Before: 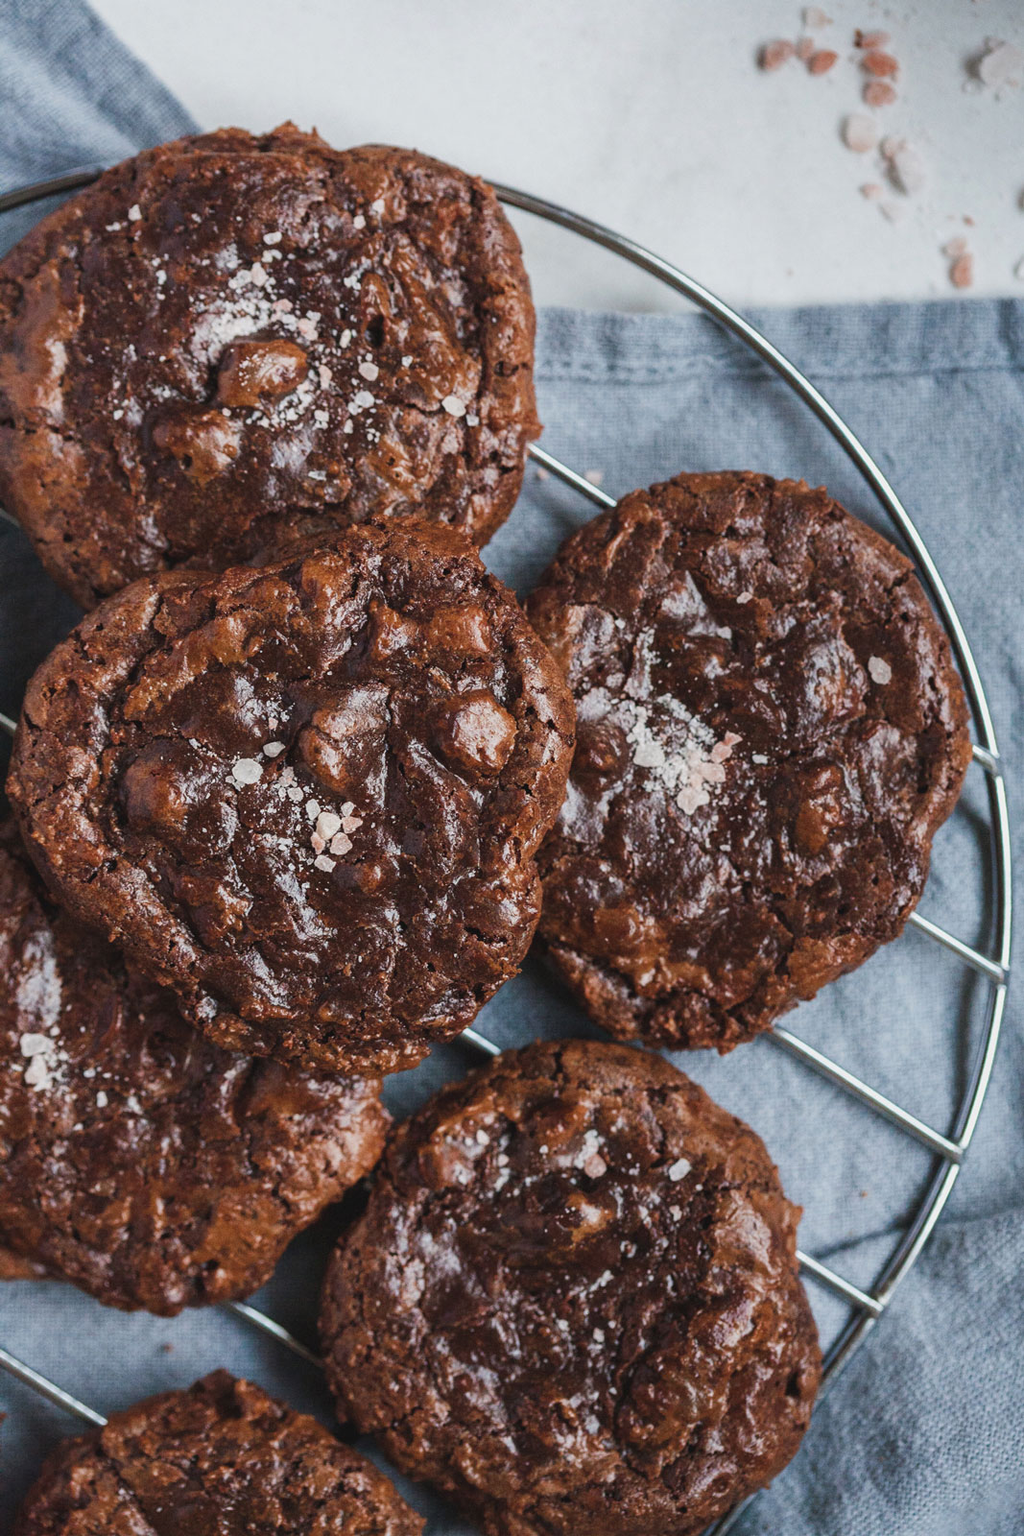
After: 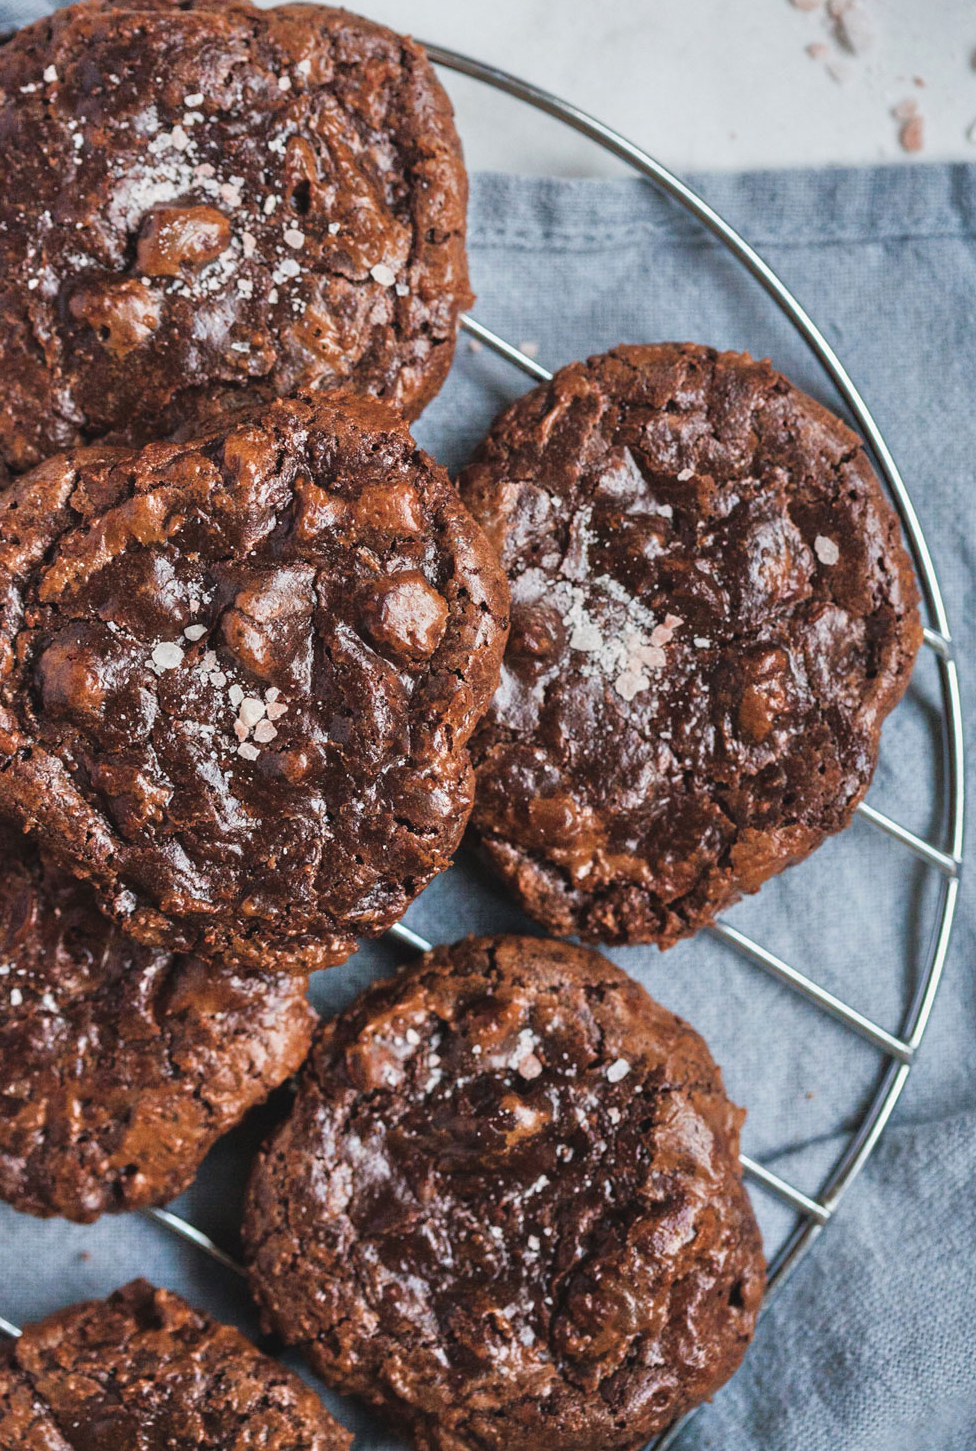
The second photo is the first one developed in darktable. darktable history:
tone equalizer: -8 EV 0.021 EV, -7 EV -0.012 EV, -6 EV 0.017 EV, -5 EV 0.046 EV, -4 EV 0.292 EV, -3 EV 0.657 EV, -2 EV 0.567 EV, -1 EV 0.208 EV, +0 EV 0.027 EV
crop and rotate: left 8.479%, top 9.259%
